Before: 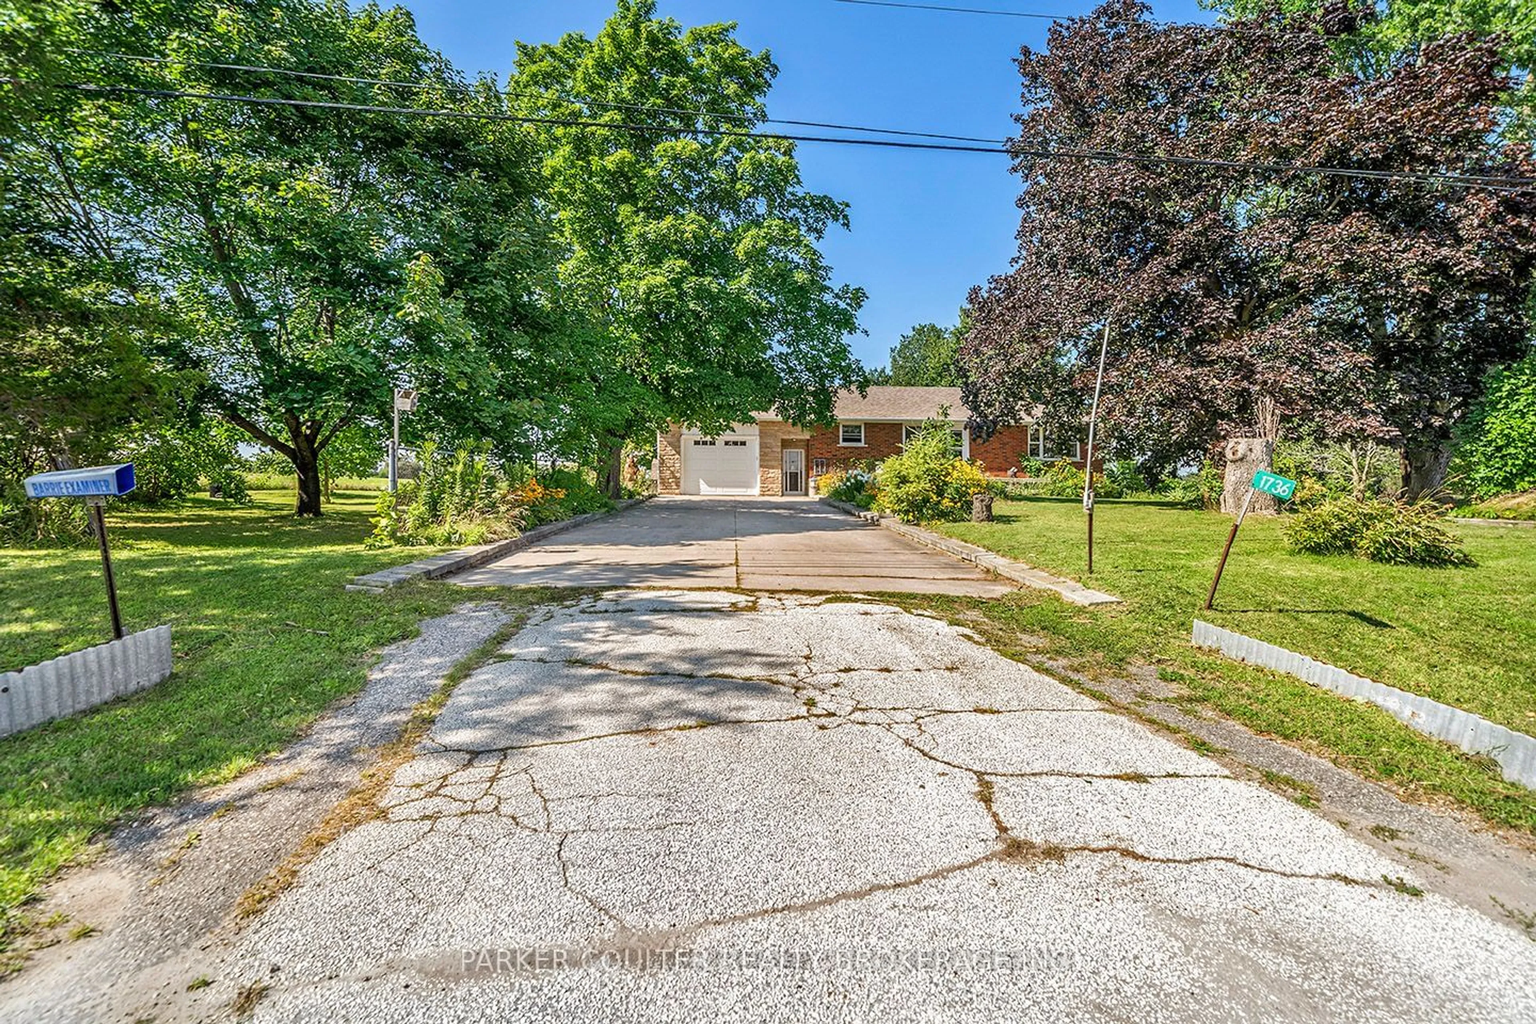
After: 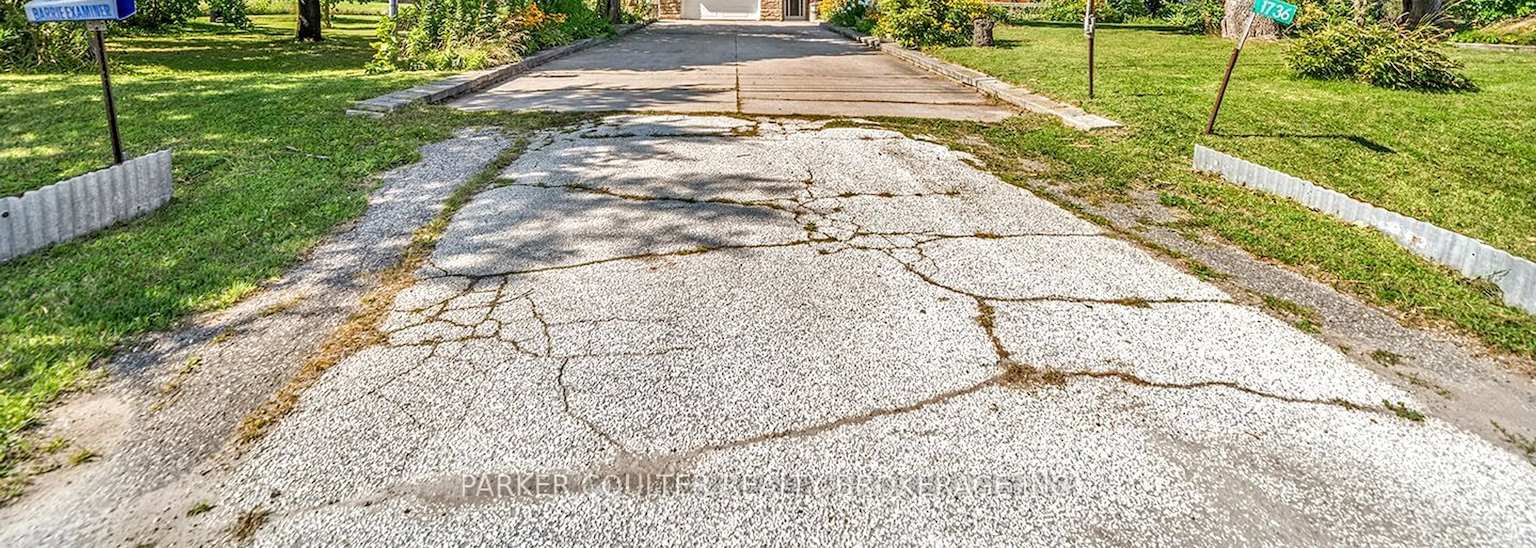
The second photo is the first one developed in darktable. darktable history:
local contrast: on, module defaults
crop and rotate: top 46.455%, right 0.036%
